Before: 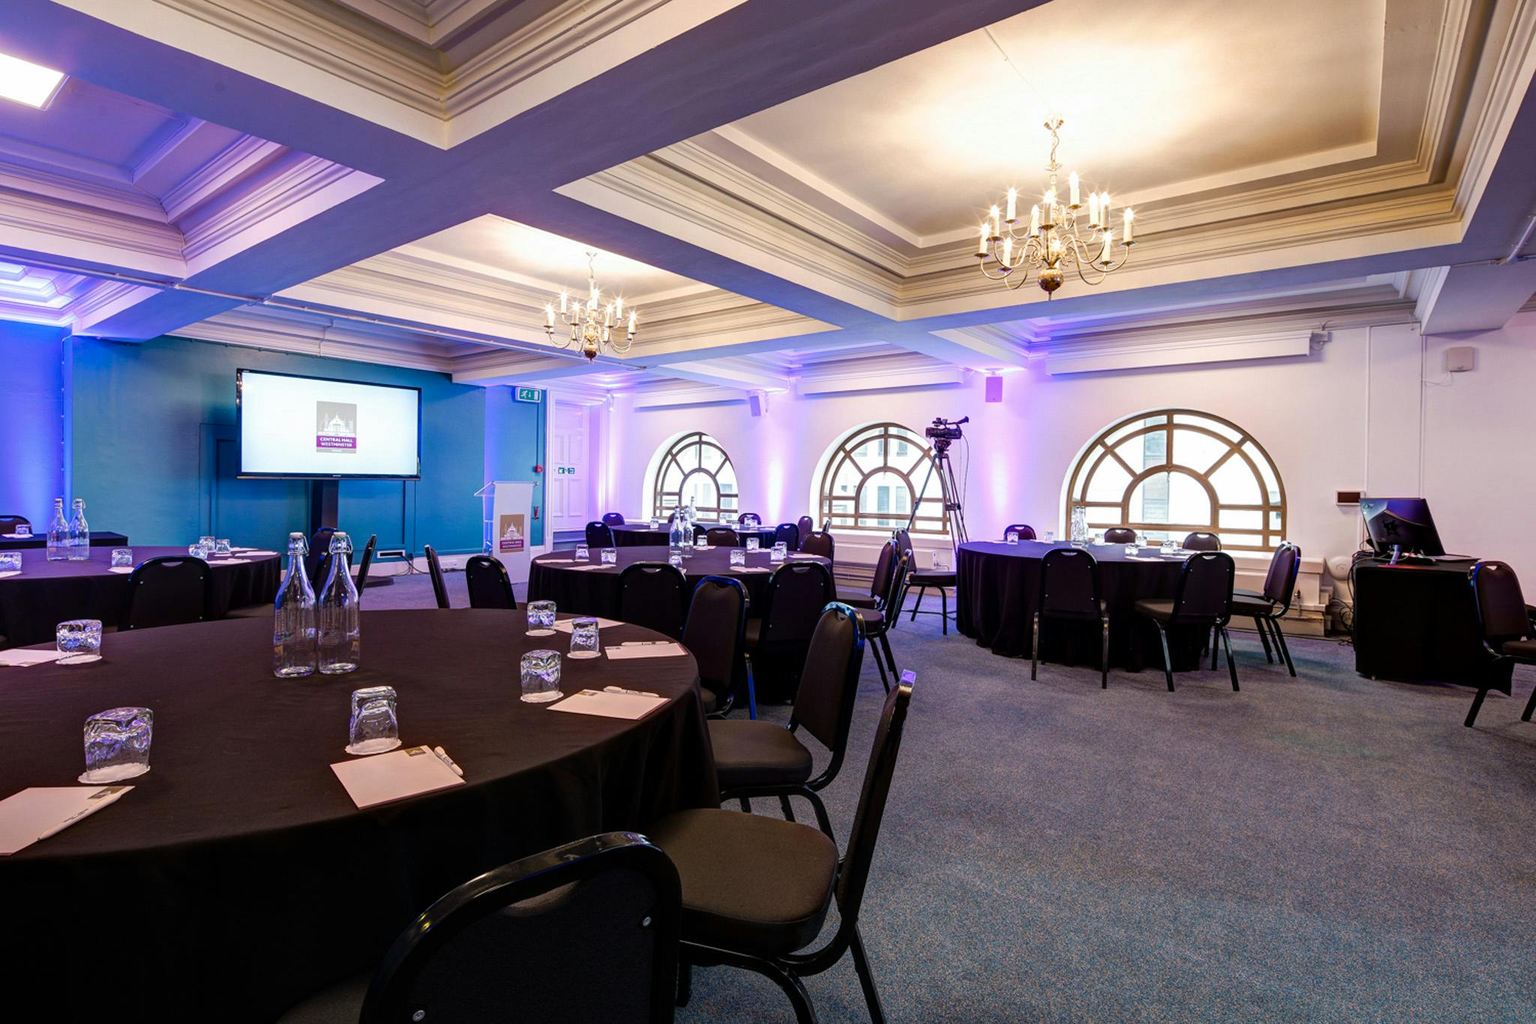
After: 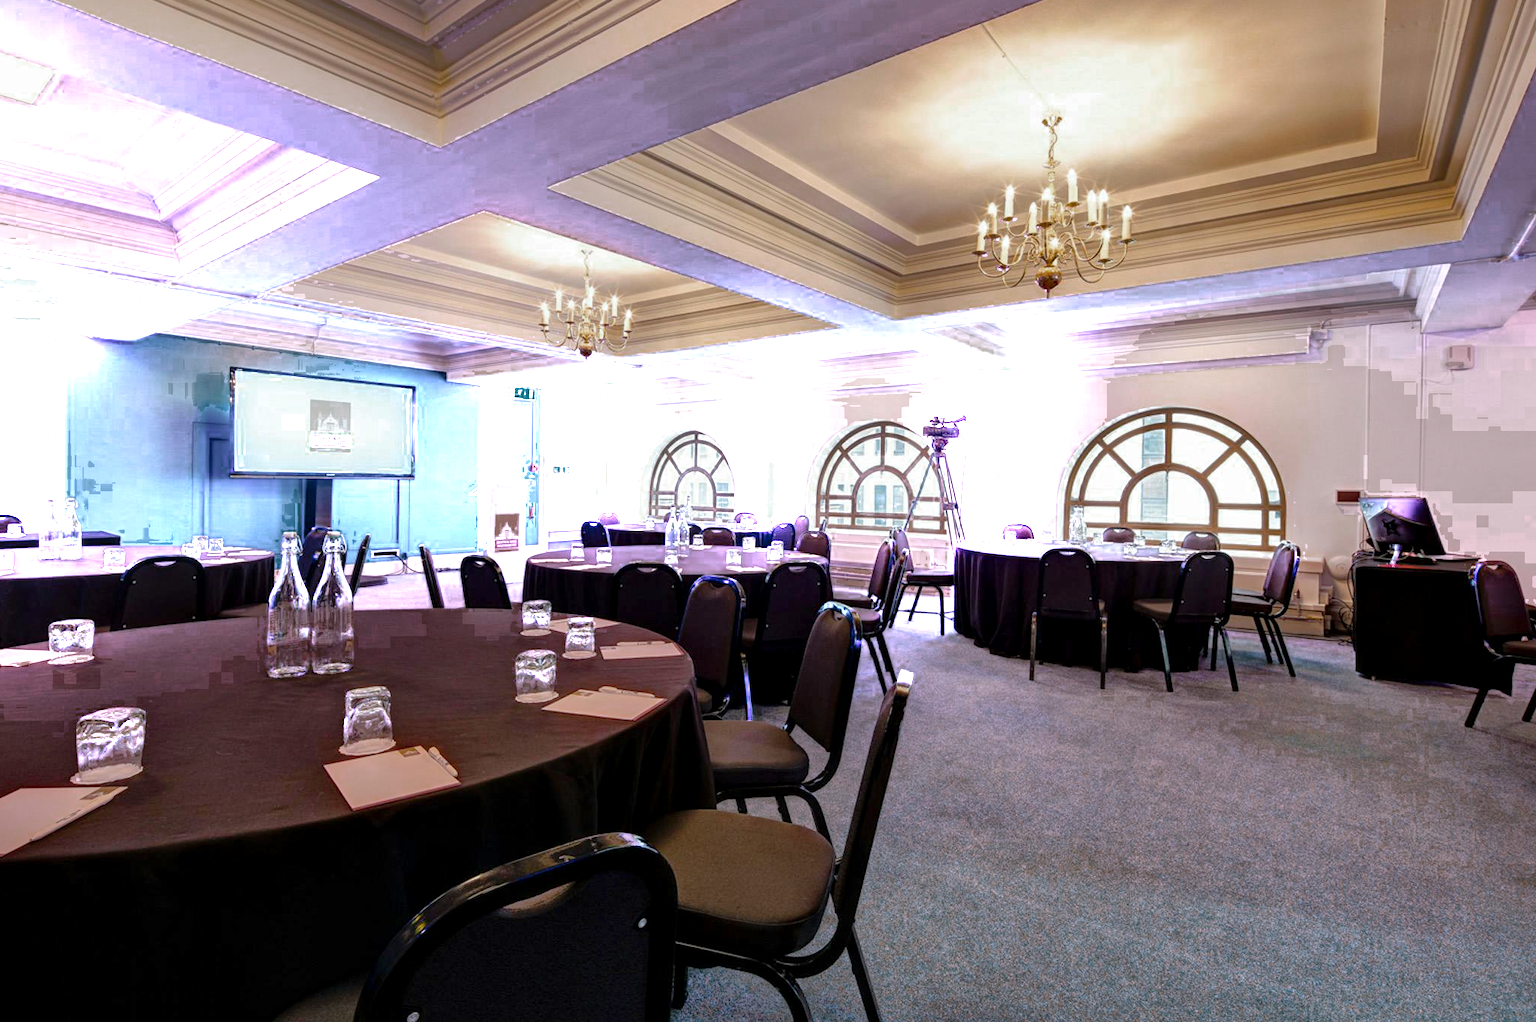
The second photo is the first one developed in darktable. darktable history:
color zones: curves: ch0 [(0.203, 0.433) (0.607, 0.517) (0.697, 0.696) (0.705, 0.897)], mix 39.45%
crop and rotate: left 0.562%, top 0.383%, bottom 0.347%
exposure: black level correction 0.001, compensate highlight preservation false
shadows and highlights: on, module defaults
